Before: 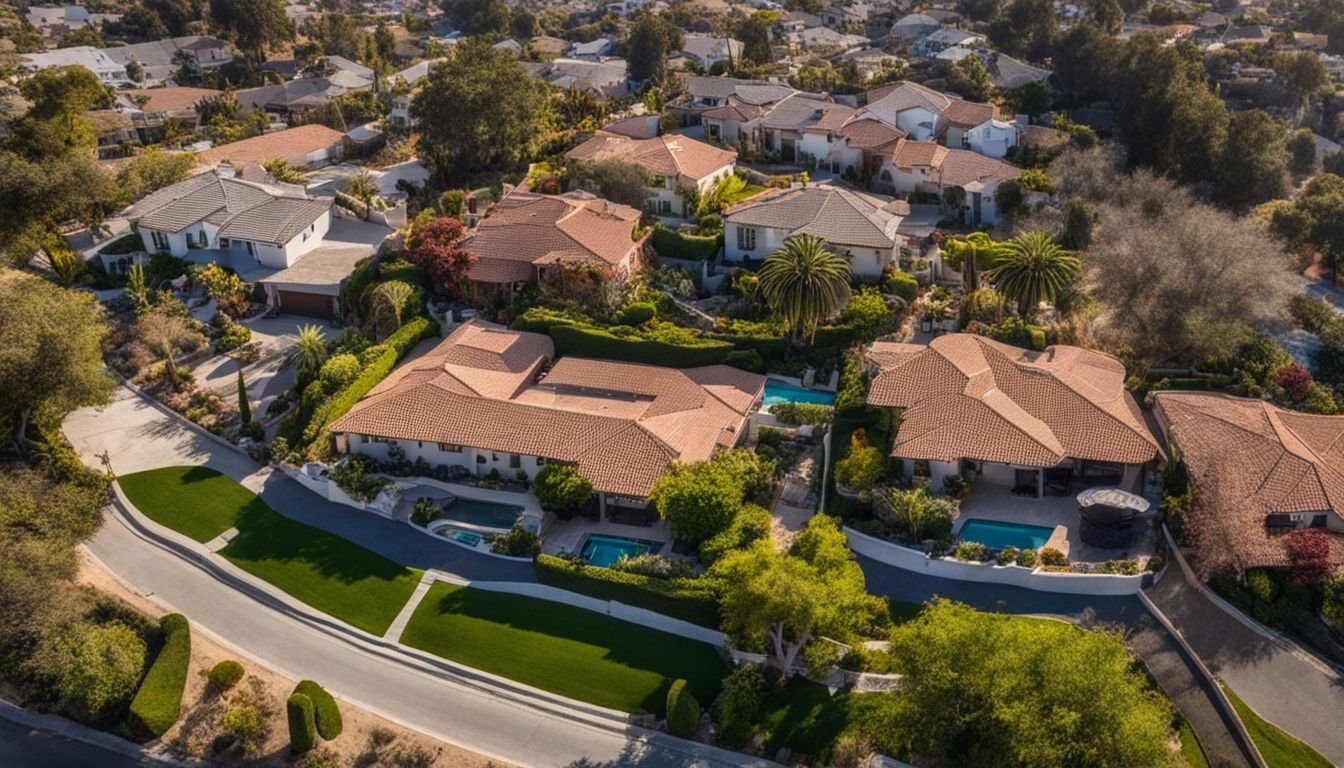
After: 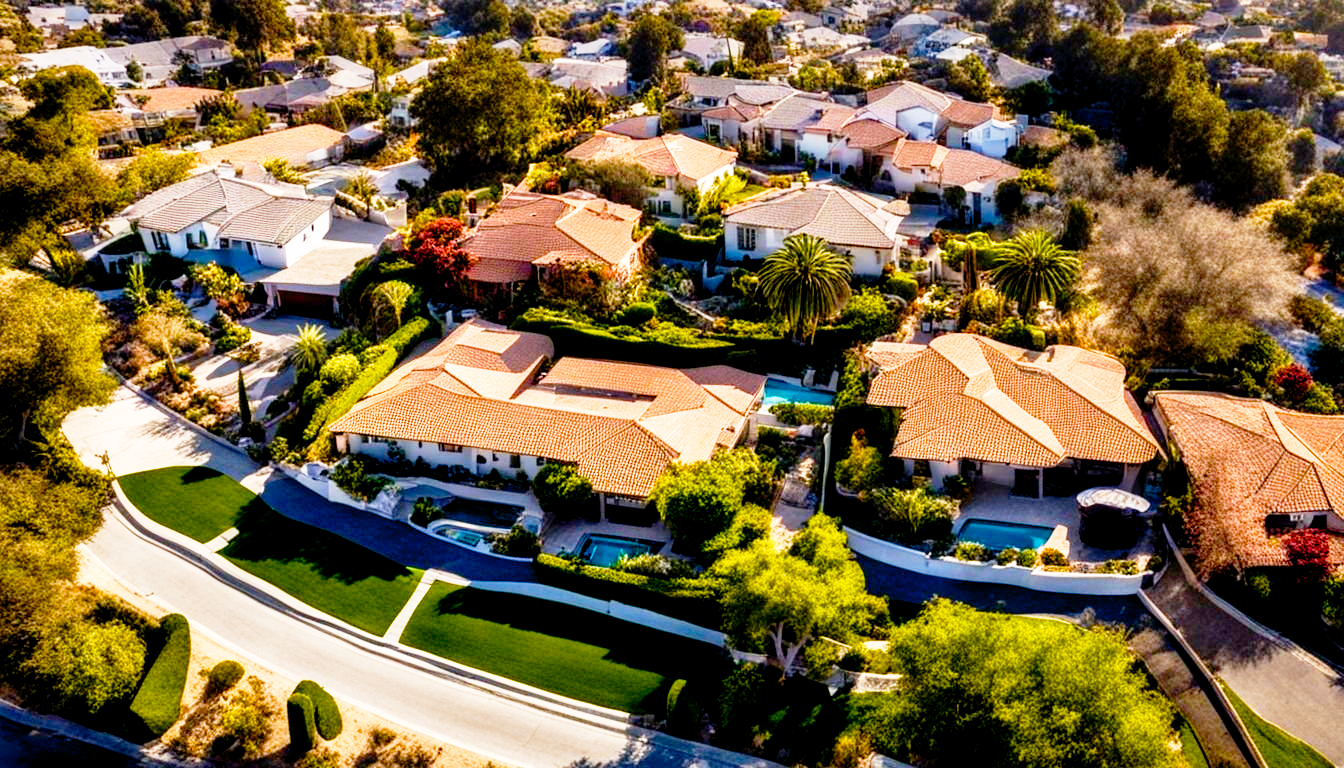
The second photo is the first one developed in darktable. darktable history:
color balance rgb: shadows lift › luminance -9.41%, highlights gain › luminance 17.6%, global offset › luminance -1.45%, perceptual saturation grading › highlights -17.77%, perceptual saturation grading › mid-tones 33.1%, perceptual saturation grading › shadows 50.52%, global vibrance 24.22%
base curve: curves: ch0 [(0, 0) (0.012, 0.01) (0.073, 0.168) (0.31, 0.711) (0.645, 0.957) (1, 1)], preserve colors none
